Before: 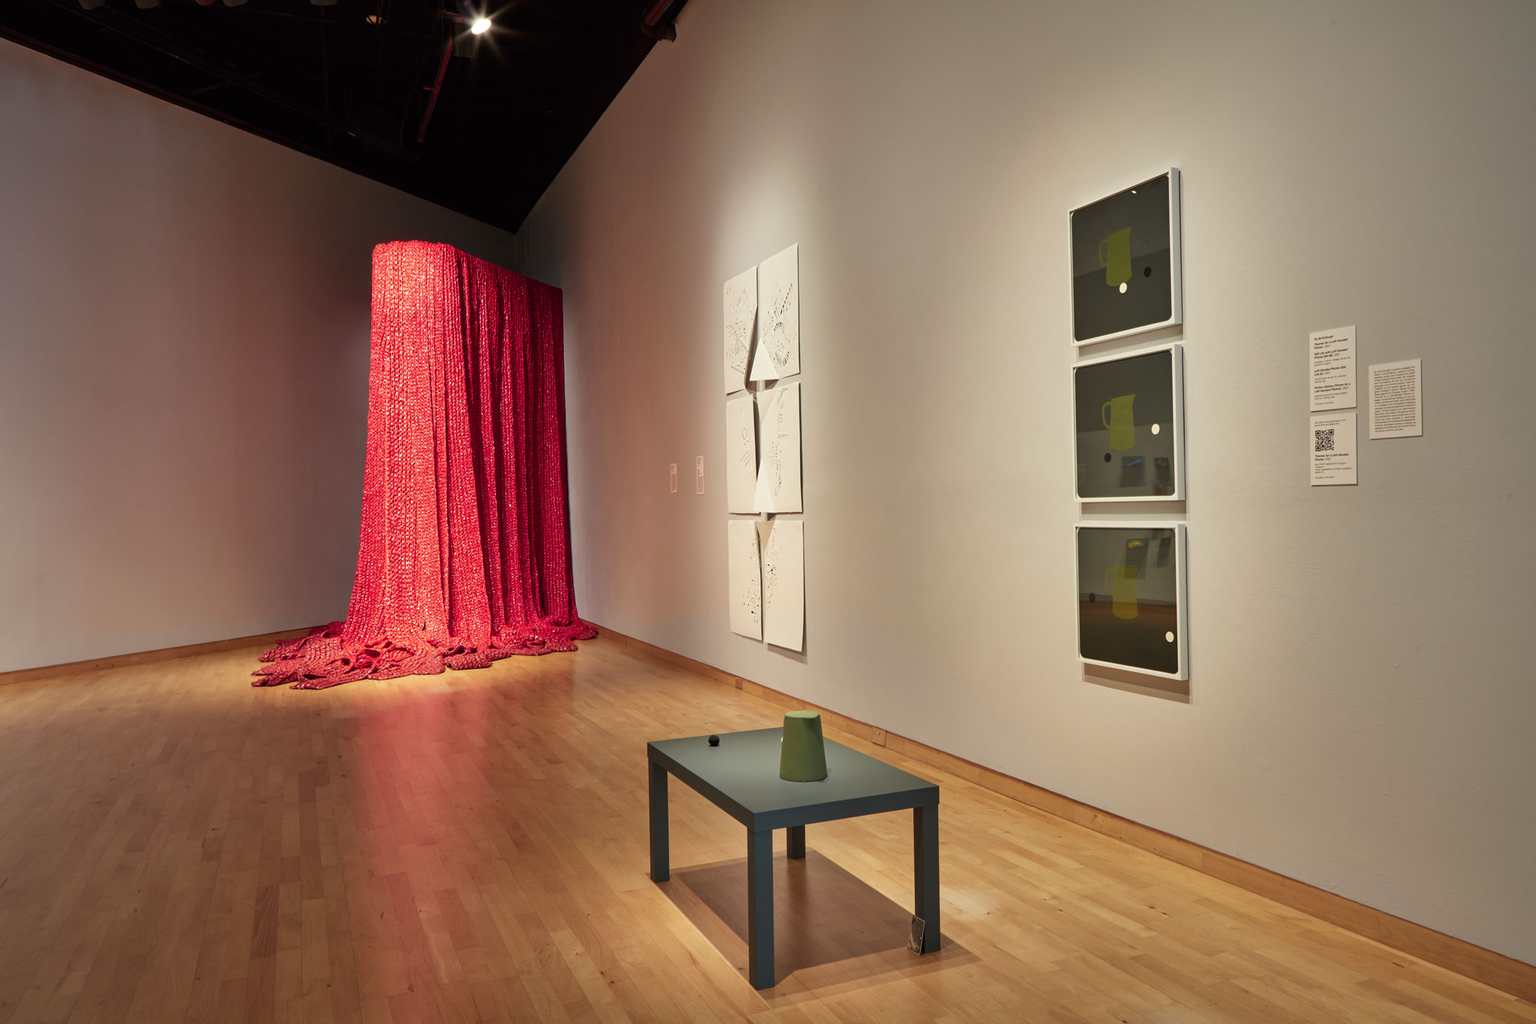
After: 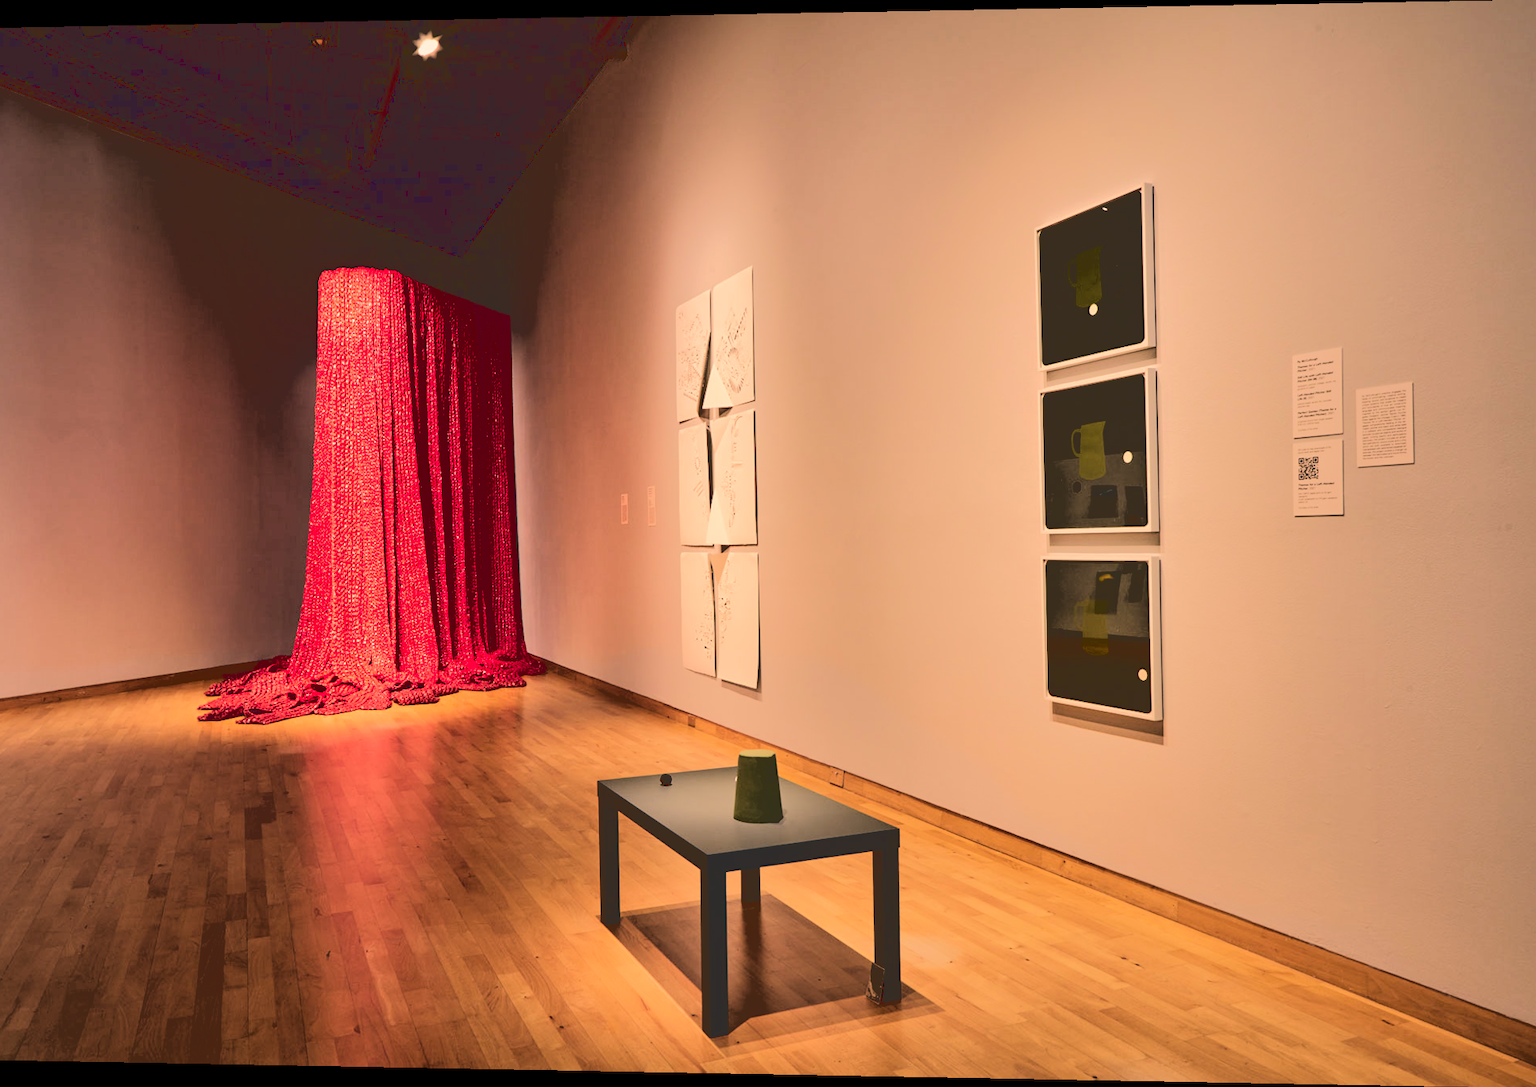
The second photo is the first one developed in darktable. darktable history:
crop and rotate: left 3.238%
rotate and perspective: lens shift (horizontal) -0.055, automatic cropping off
color correction: highlights a* 21.16, highlights b* 19.61
base curve: curves: ch0 [(0.065, 0.026) (0.236, 0.358) (0.53, 0.546) (0.777, 0.841) (0.924, 0.992)], preserve colors average RGB
